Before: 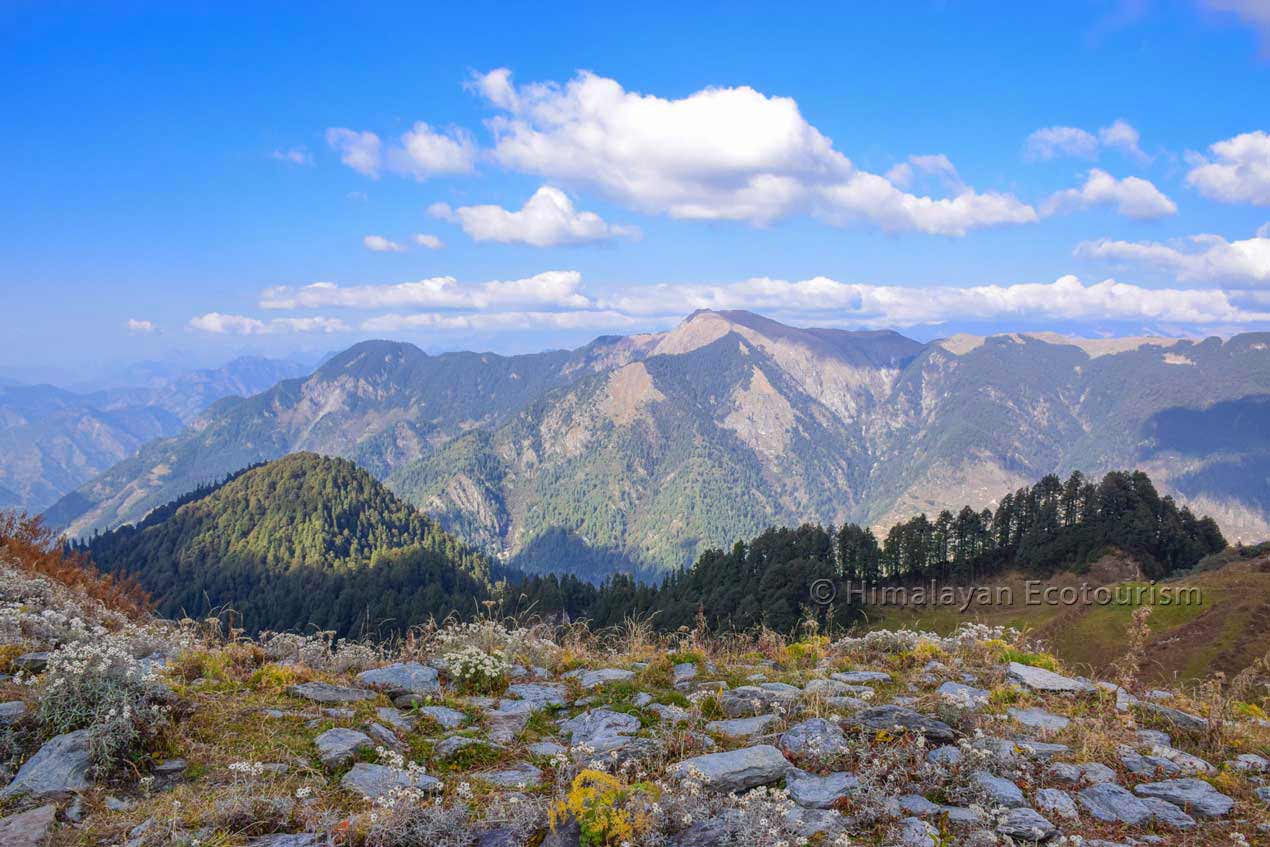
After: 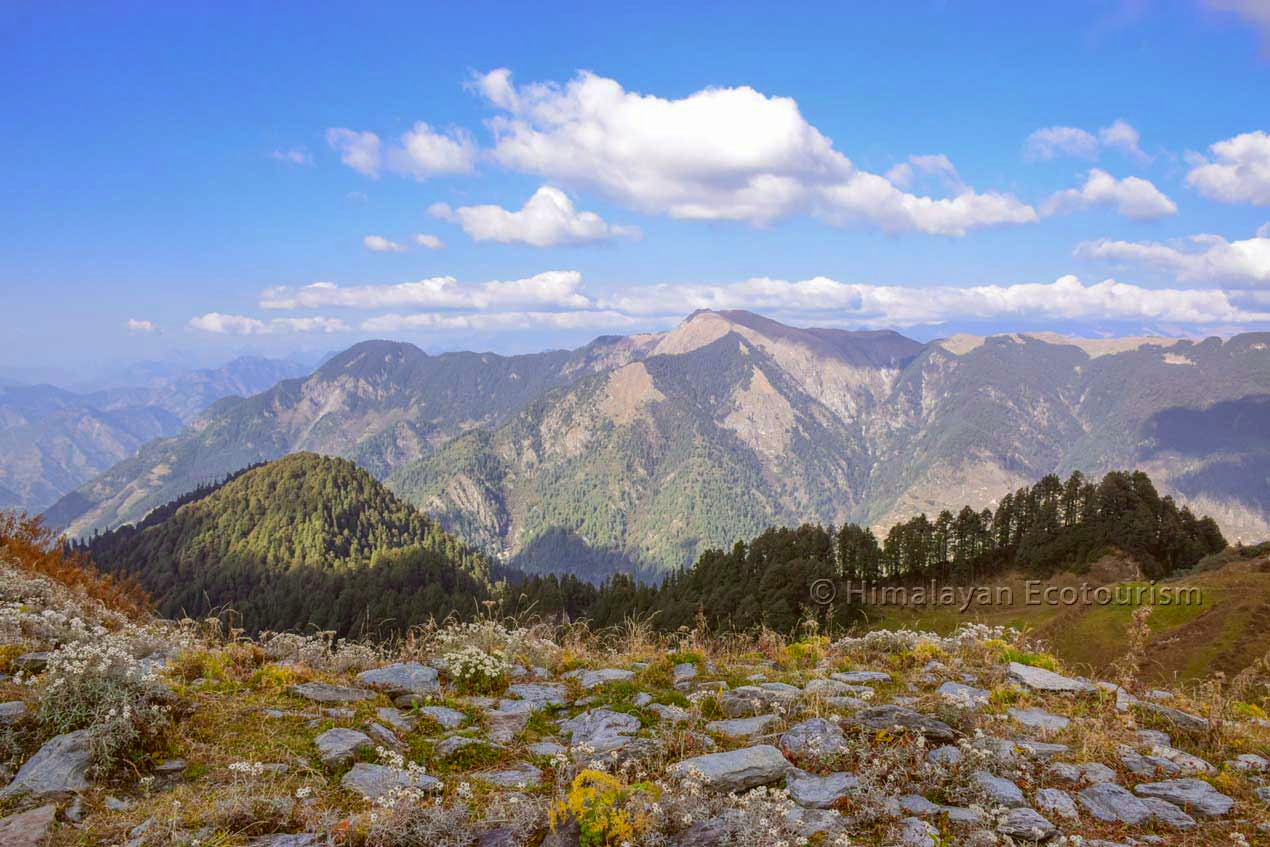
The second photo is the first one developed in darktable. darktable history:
color correction: highlights a* -0.444, highlights b* 0.18, shadows a* 5.04, shadows b* 20.59
